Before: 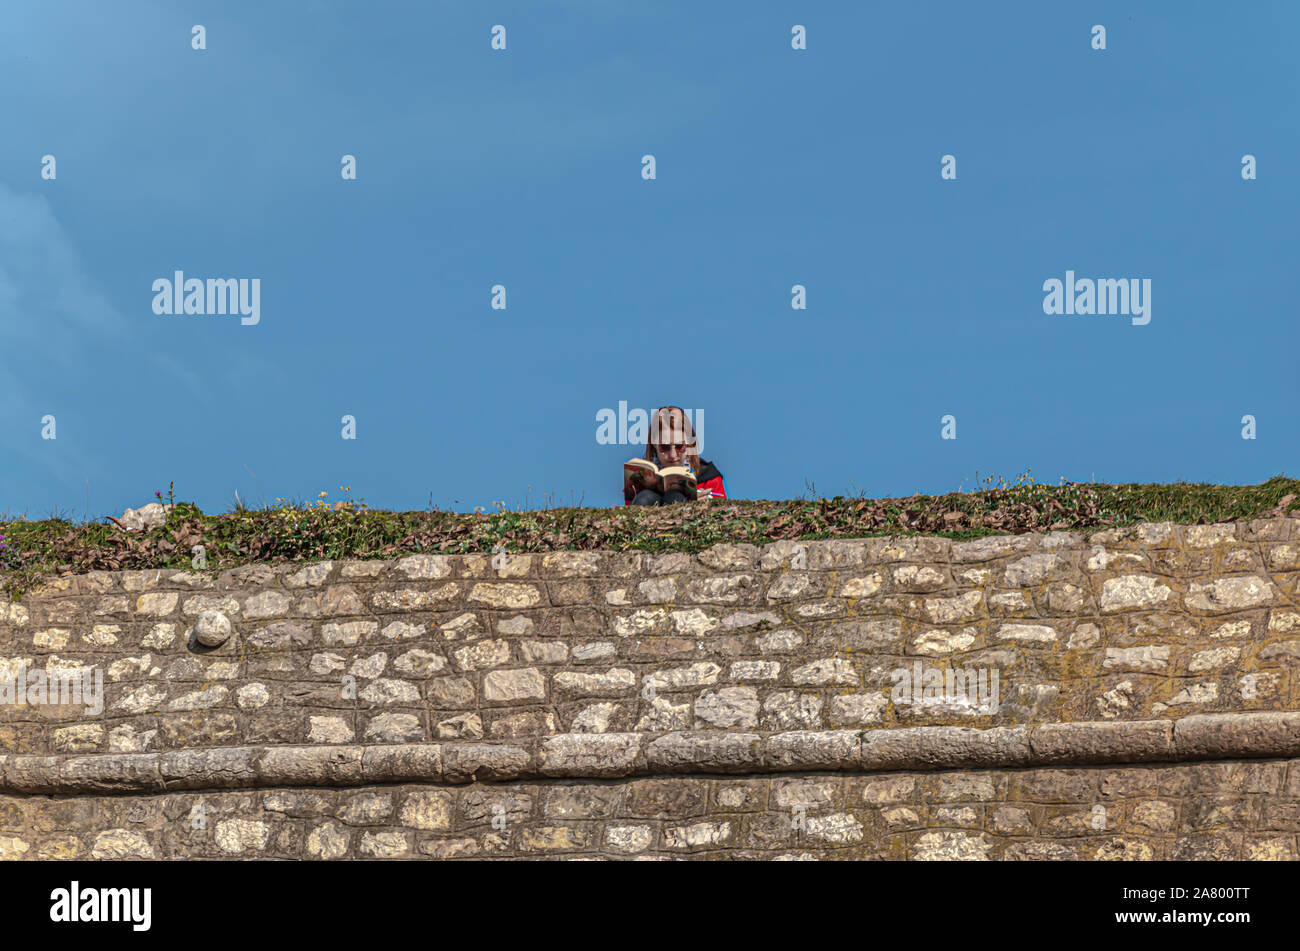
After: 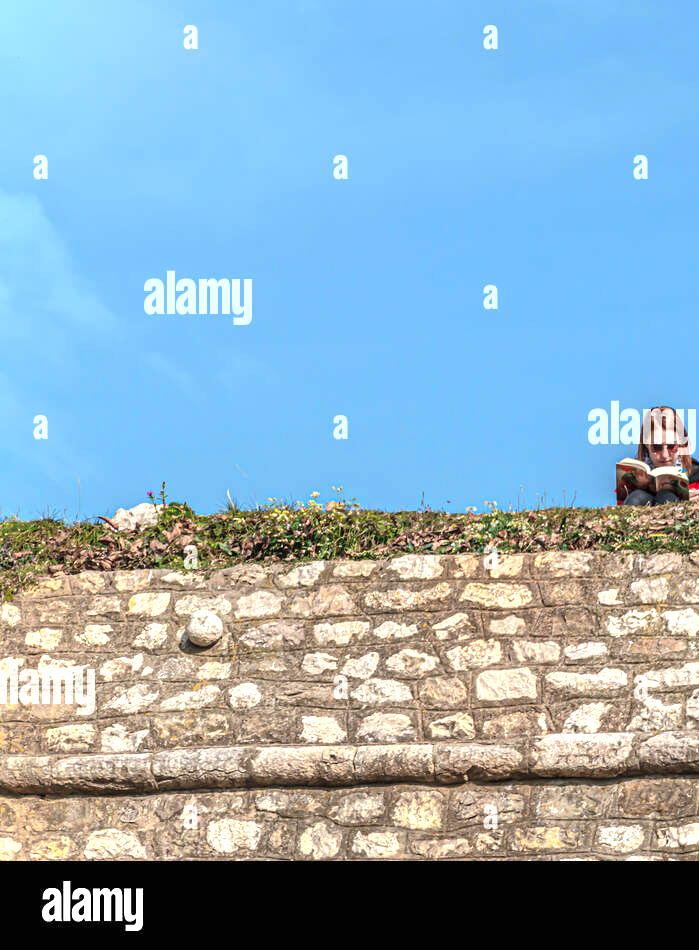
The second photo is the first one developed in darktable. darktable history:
exposure: exposure 1 EV, compensate highlight preservation false
crop: left 0.665%, right 45.433%, bottom 0.088%
